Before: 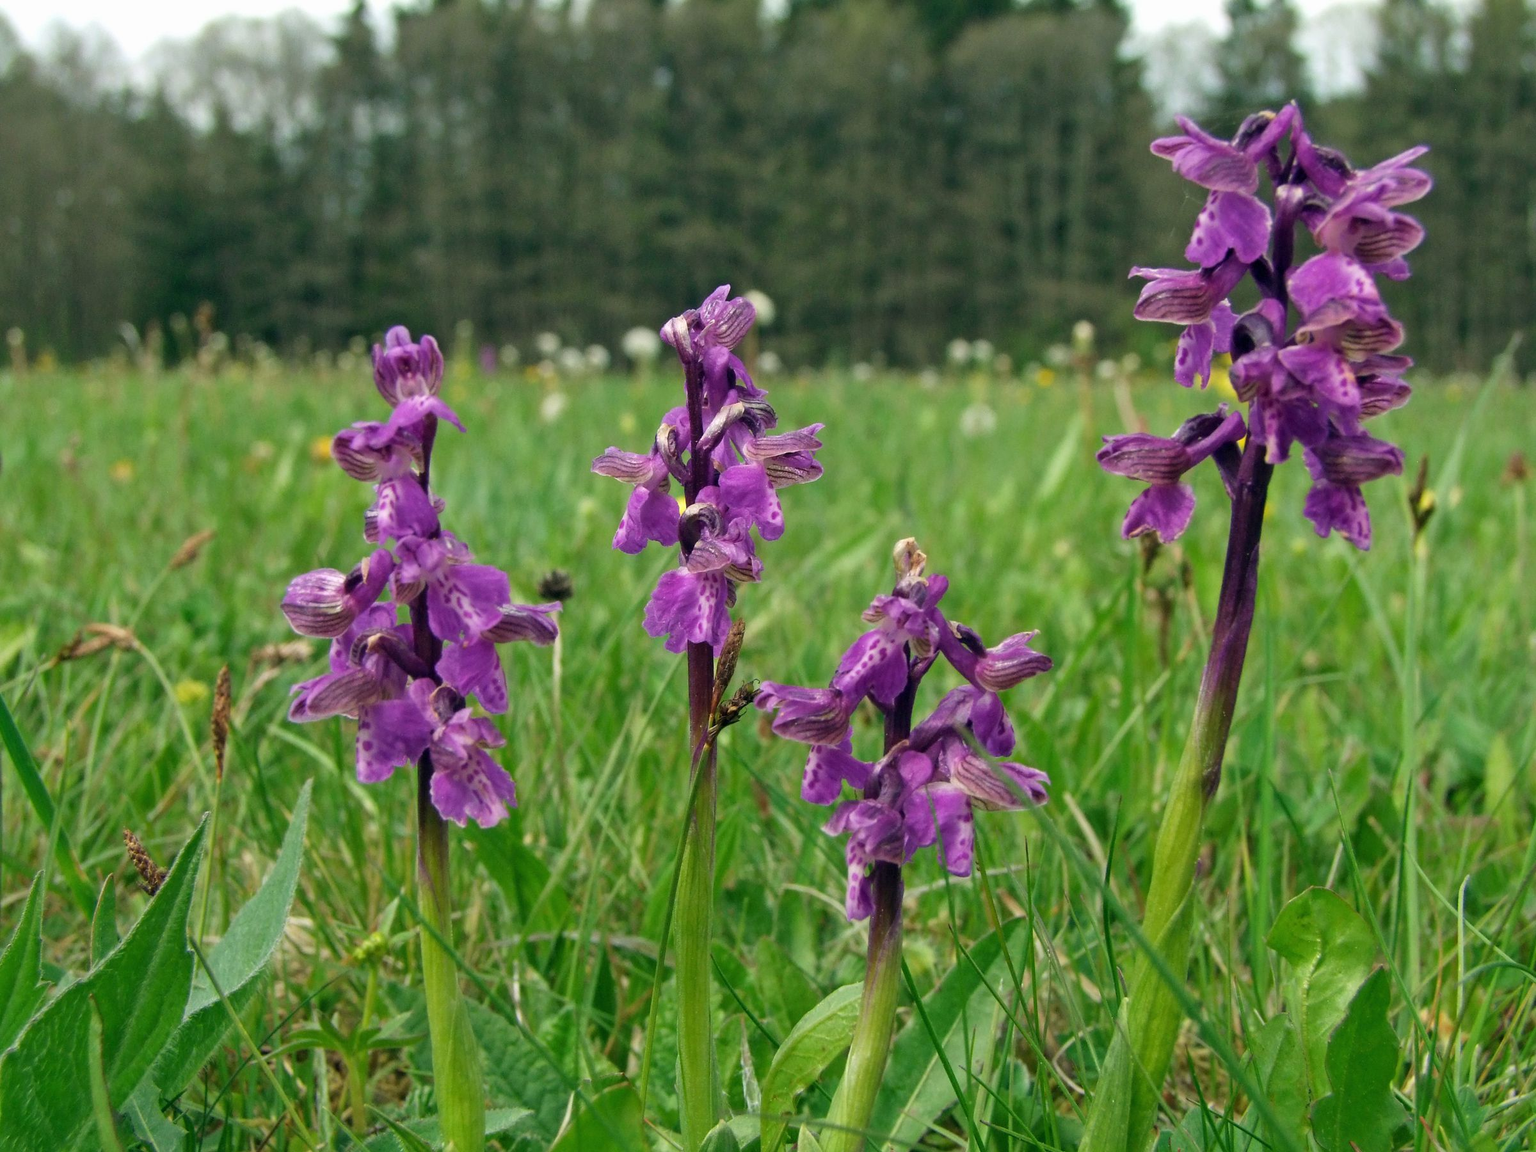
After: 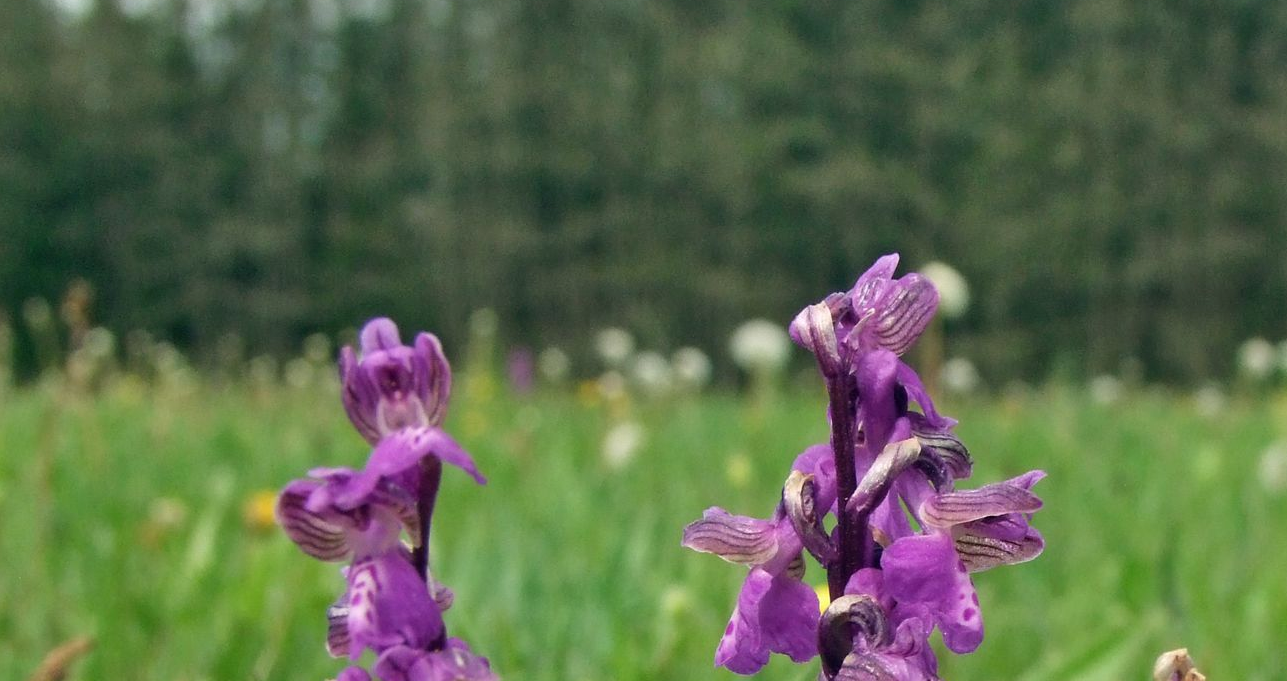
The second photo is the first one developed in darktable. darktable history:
crop: left 10.121%, top 10.631%, right 36.218%, bottom 51.526%
shadows and highlights: shadows 49, highlights -41, soften with gaussian
